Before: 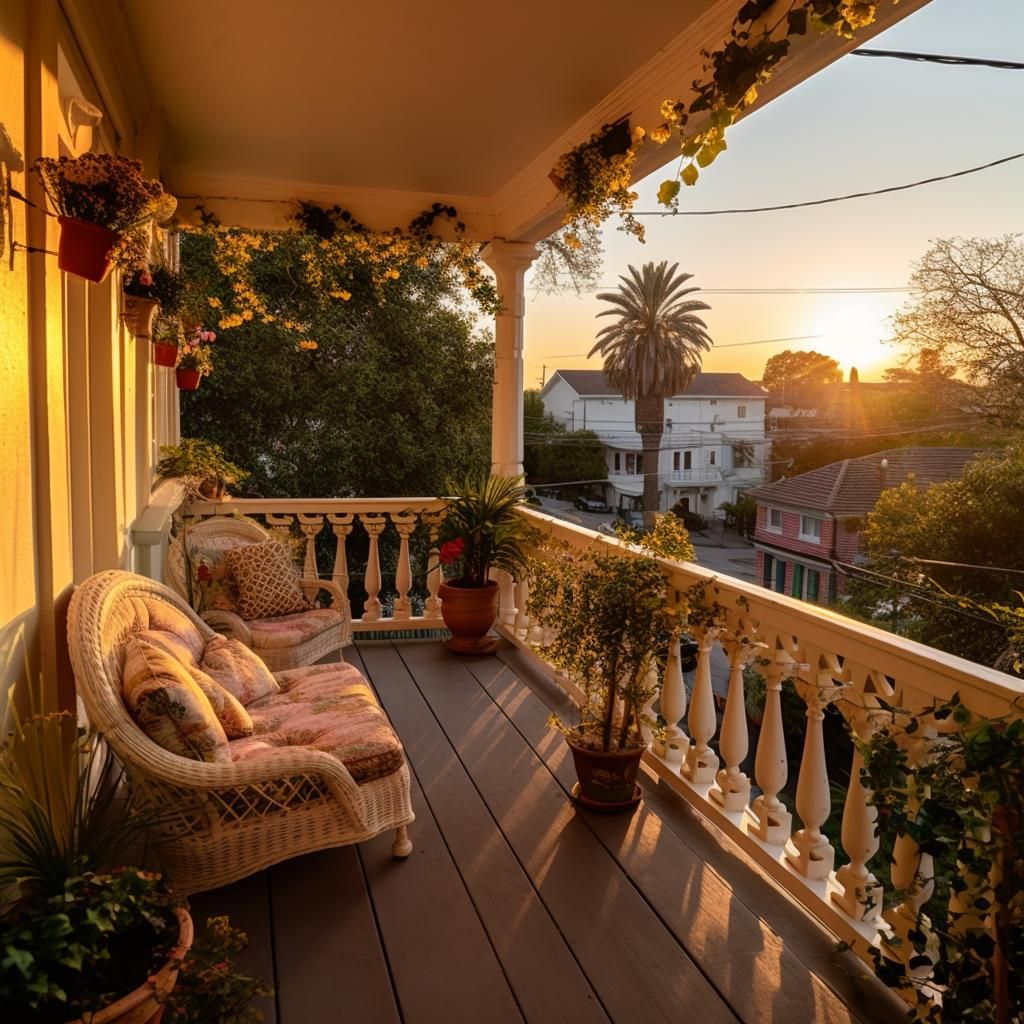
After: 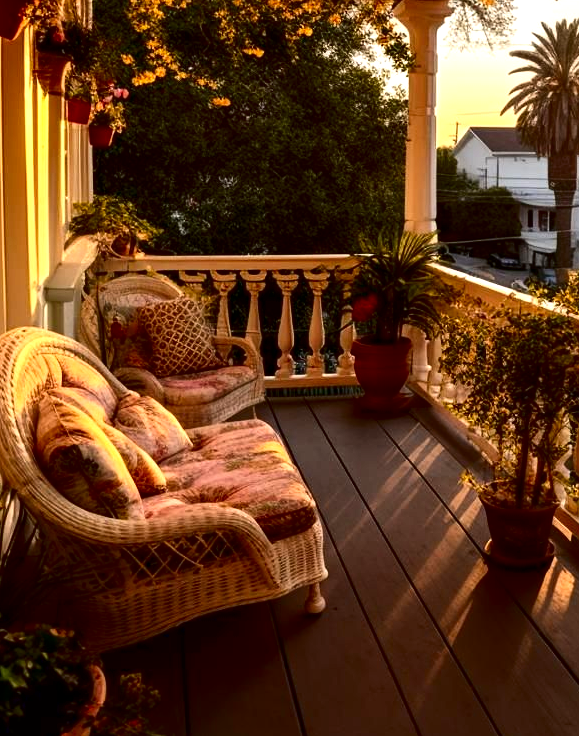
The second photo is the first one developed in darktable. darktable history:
crop: left 8.578%, top 23.817%, right 34.803%, bottom 4.267%
exposure: black level correction 0, exposure 0.702 EV, compensate exposure bias true, compensate highlight preservation false
local contrast: mode bilateral grid, contrast 19, coarseness 50, detail 119%, midtone range 0.2
contrast brightness saturation: contrast 0.189, brightness -0.227, saturation 0.117
